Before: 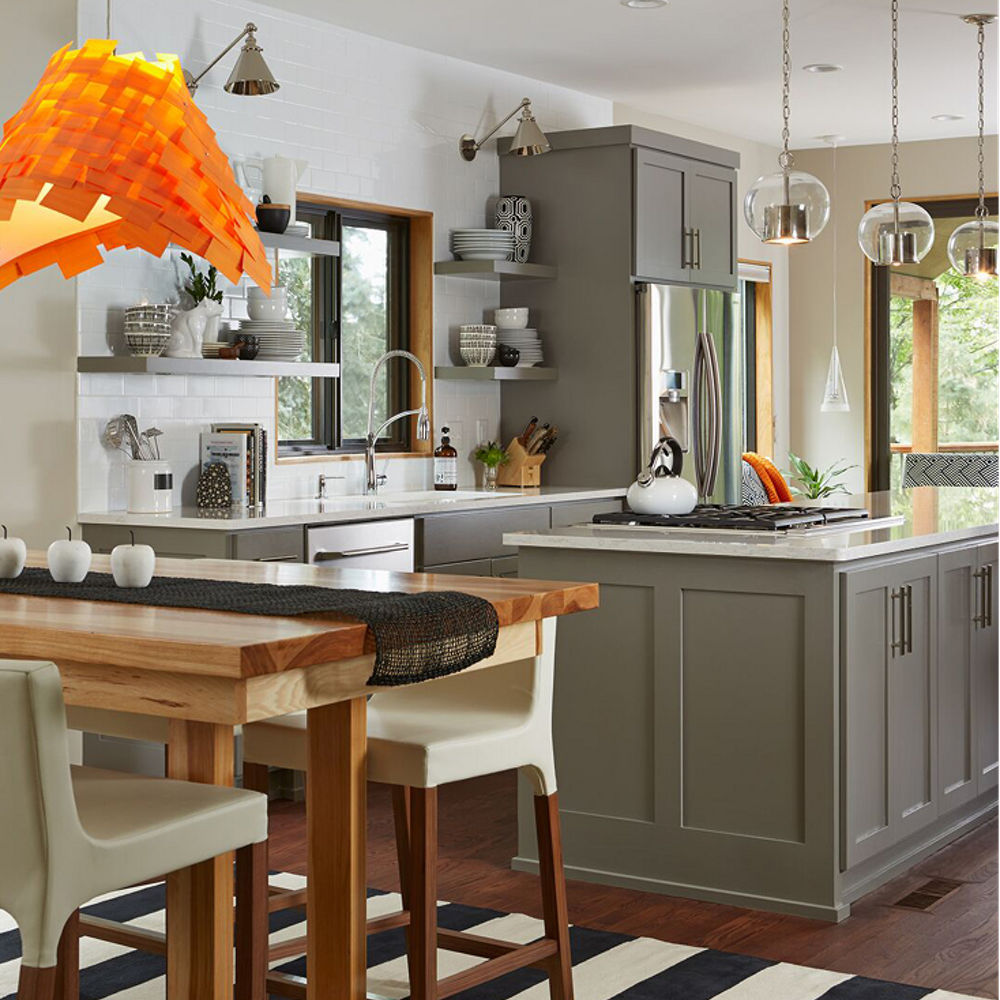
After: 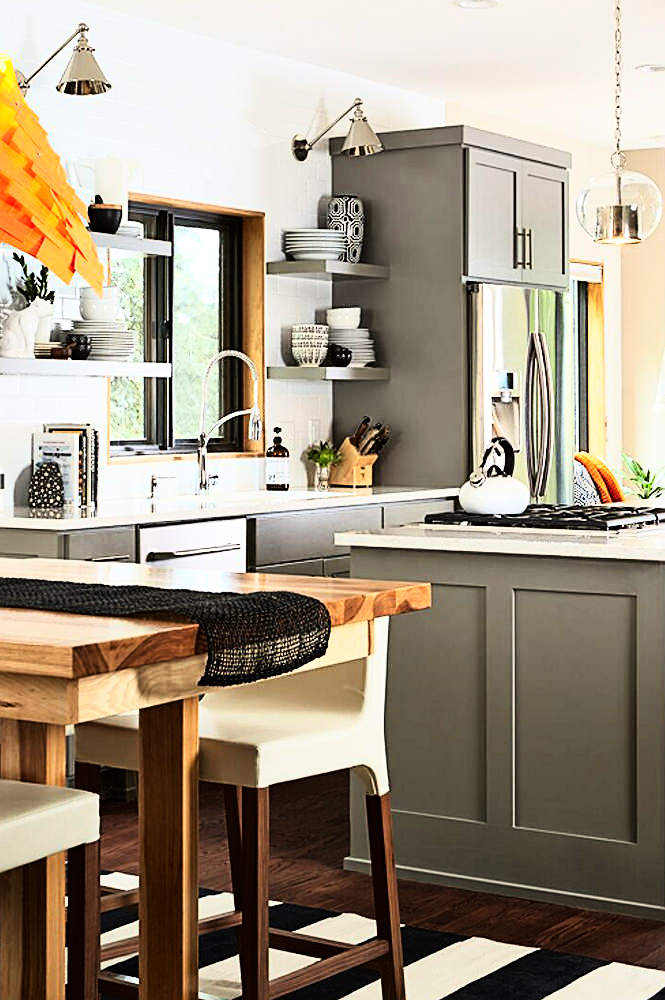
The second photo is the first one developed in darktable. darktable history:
rgb curve: curves: ch0 [(0, 0) (0.21, 0.15) (0.24, 0.21) (0.5, 0.75) (0.75, 0.96) (0.89, 0.99) (1, 1)]; ch1 [(0, 0.02) (0.21, 0.13) (0.25, 0.2) (0.5, 0.67) (0.75, 0.9) (0.89, 0.97) (1, 1)]; ch2 [(0, 0.02) (0.21, 0.13) (0.25, 0.2) (0.5, 0.67) (0.75, 0.9) (0.89, 0.97) (1, 1)], compensate middle gray true
sharpen: on, module defaults
crop: left 16.899%, right 16.556%
graduated density: rotation -180°, offset 24.95
